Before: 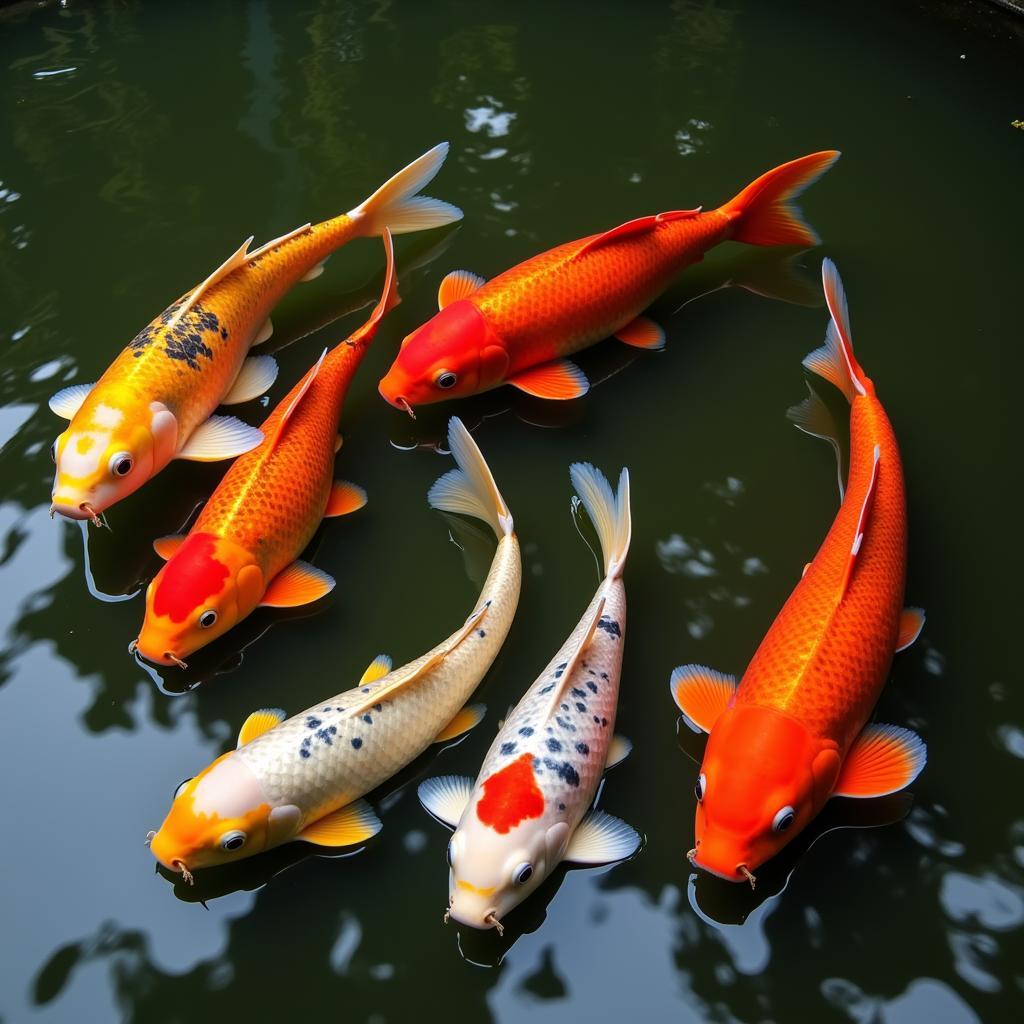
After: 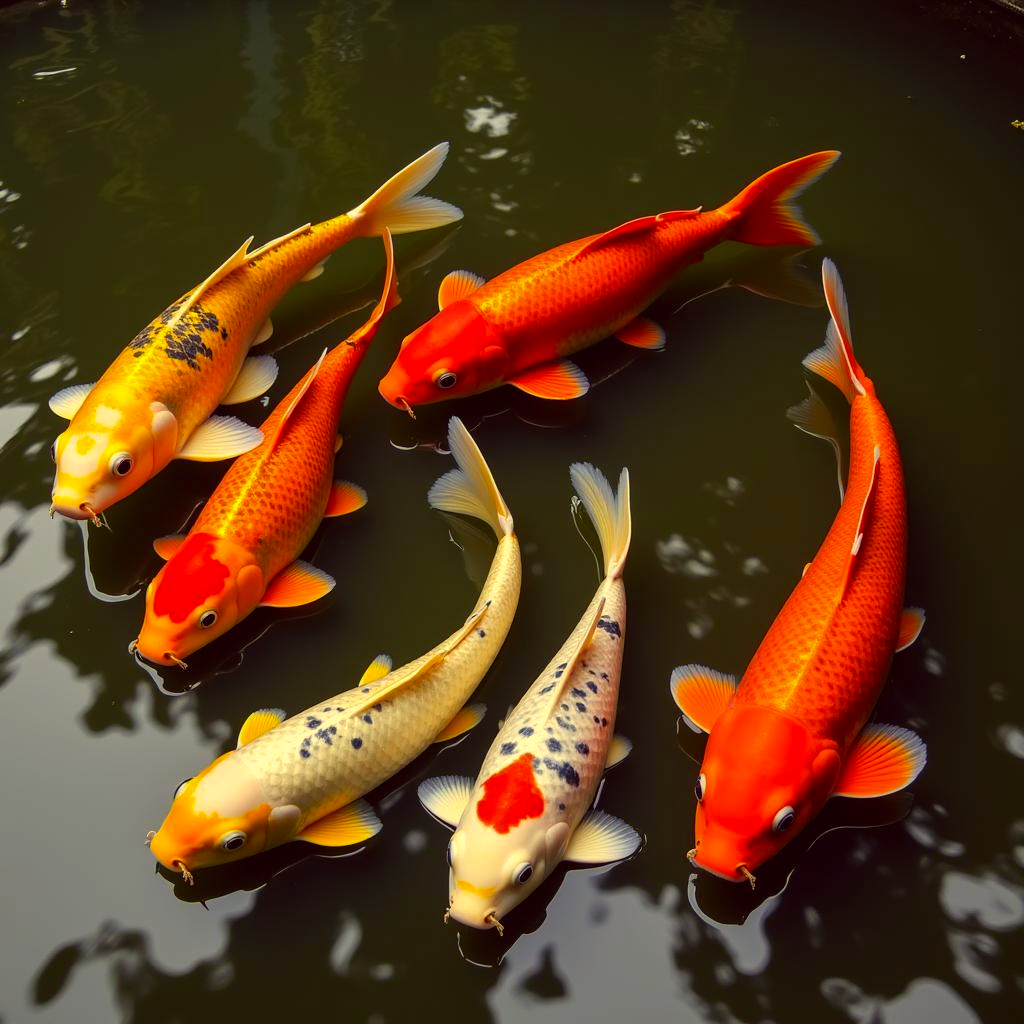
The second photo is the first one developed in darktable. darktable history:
color correction: highlights a* -0.38, highlights b* 39.77, shadows a* 9.73, shadows b* -0.713
